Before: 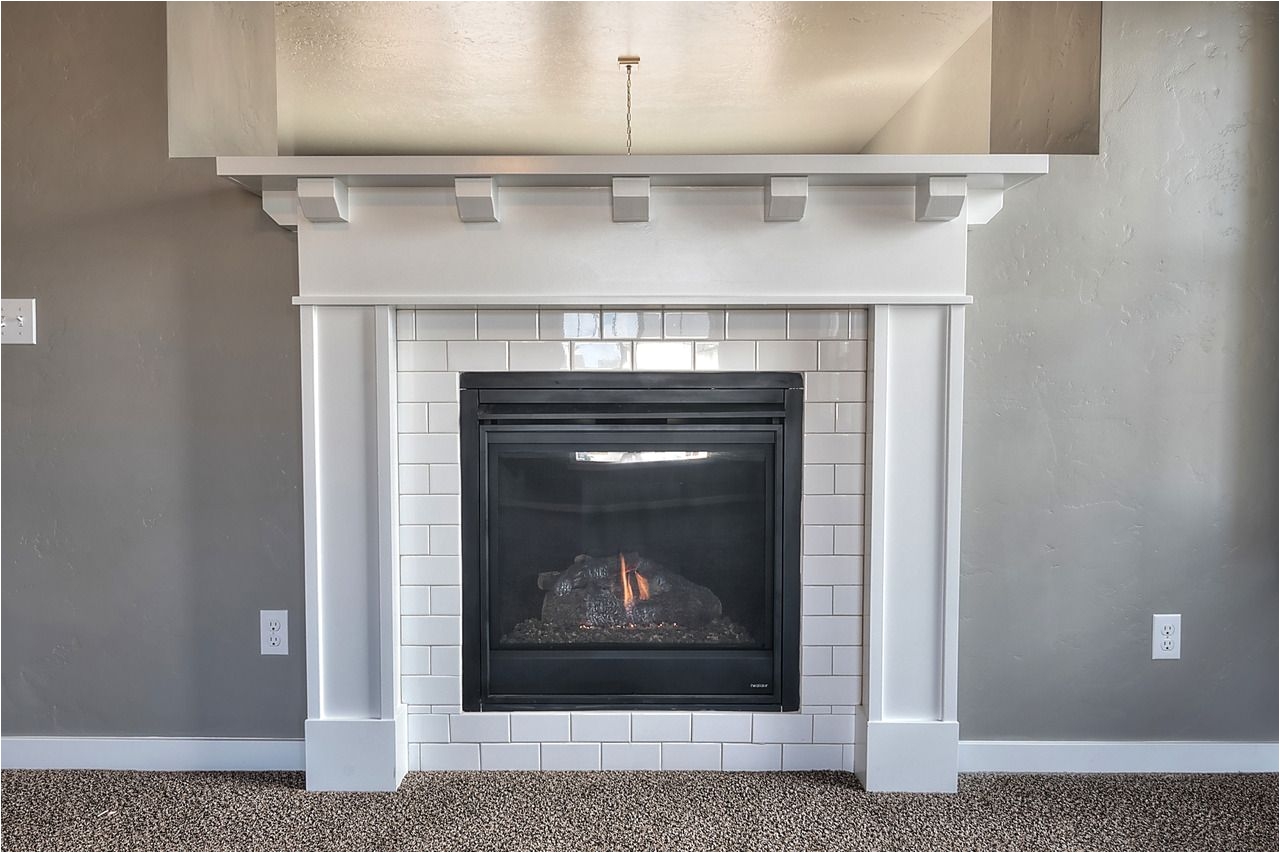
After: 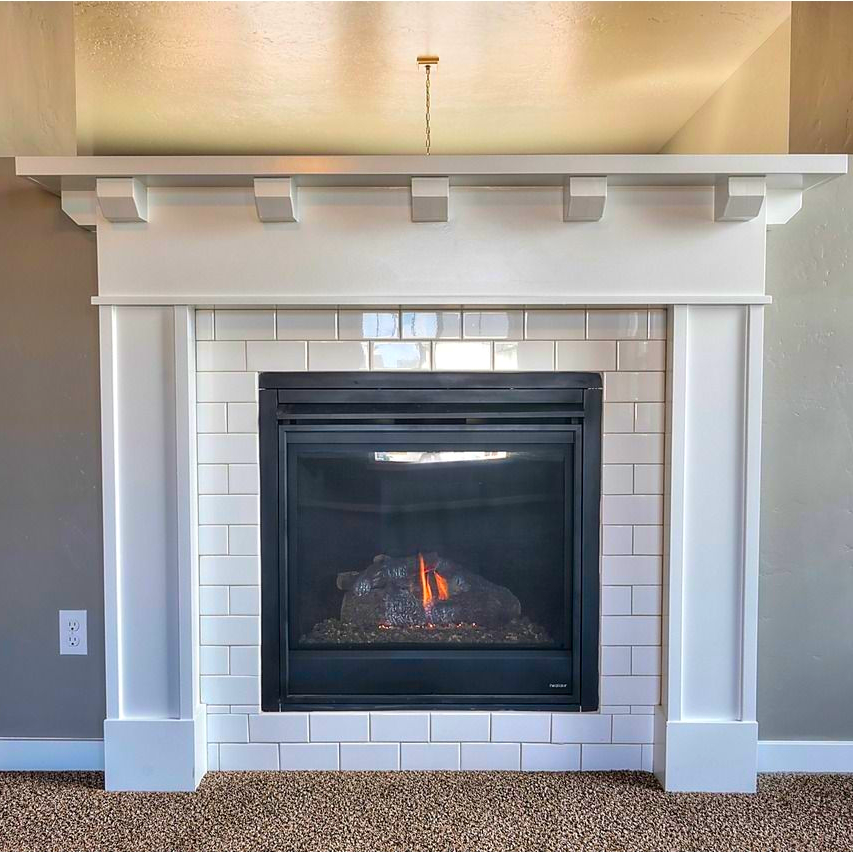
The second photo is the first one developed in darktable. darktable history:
exposure: black level correction 0.002, compensate highlight preservation false
color correction: saturation 2.15
crop and rotate: left 15.754%, right 17.579%
